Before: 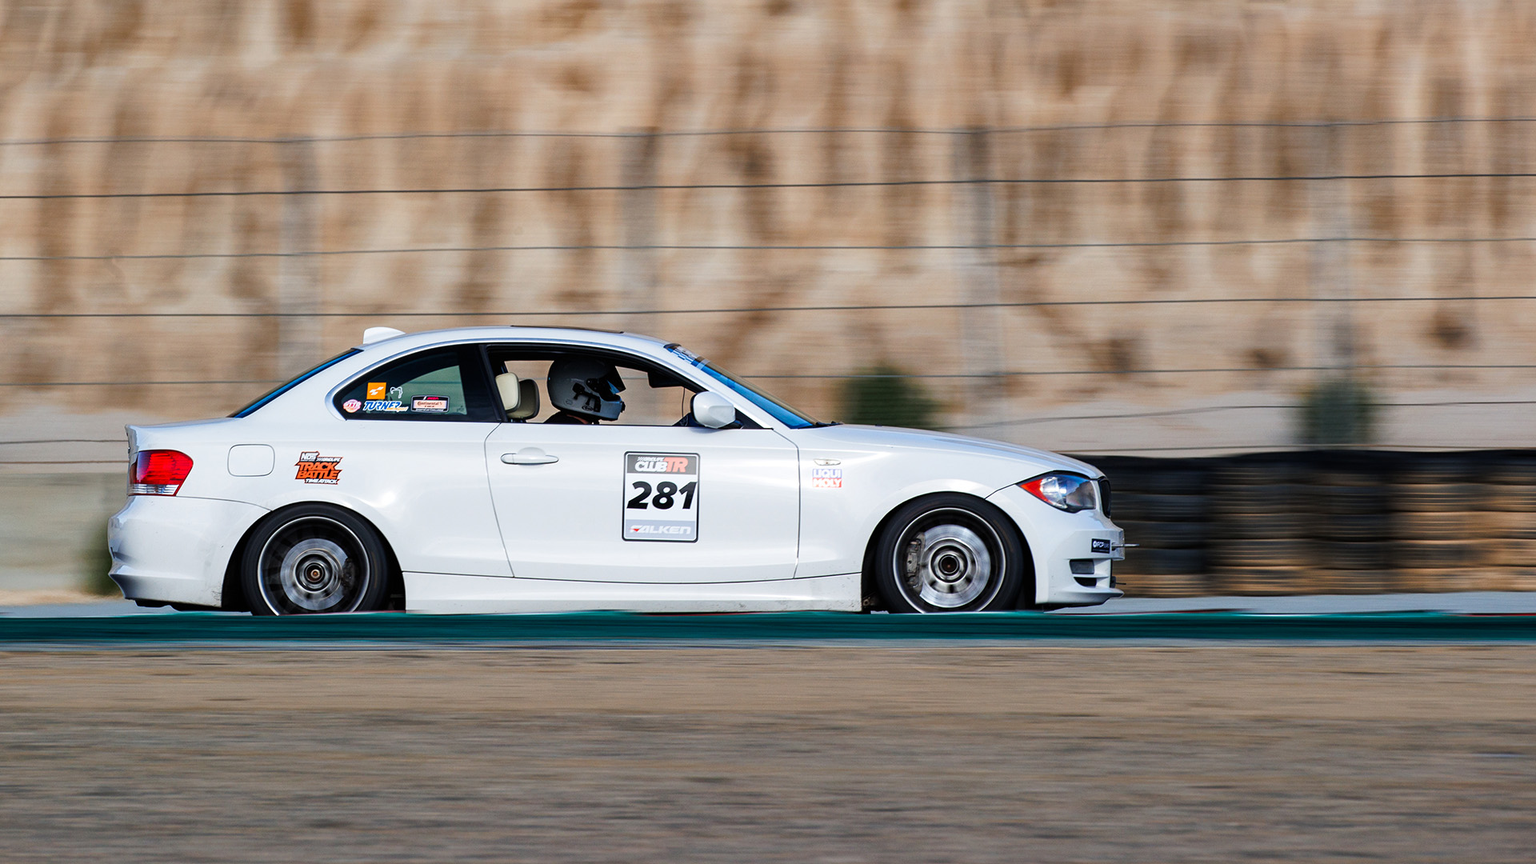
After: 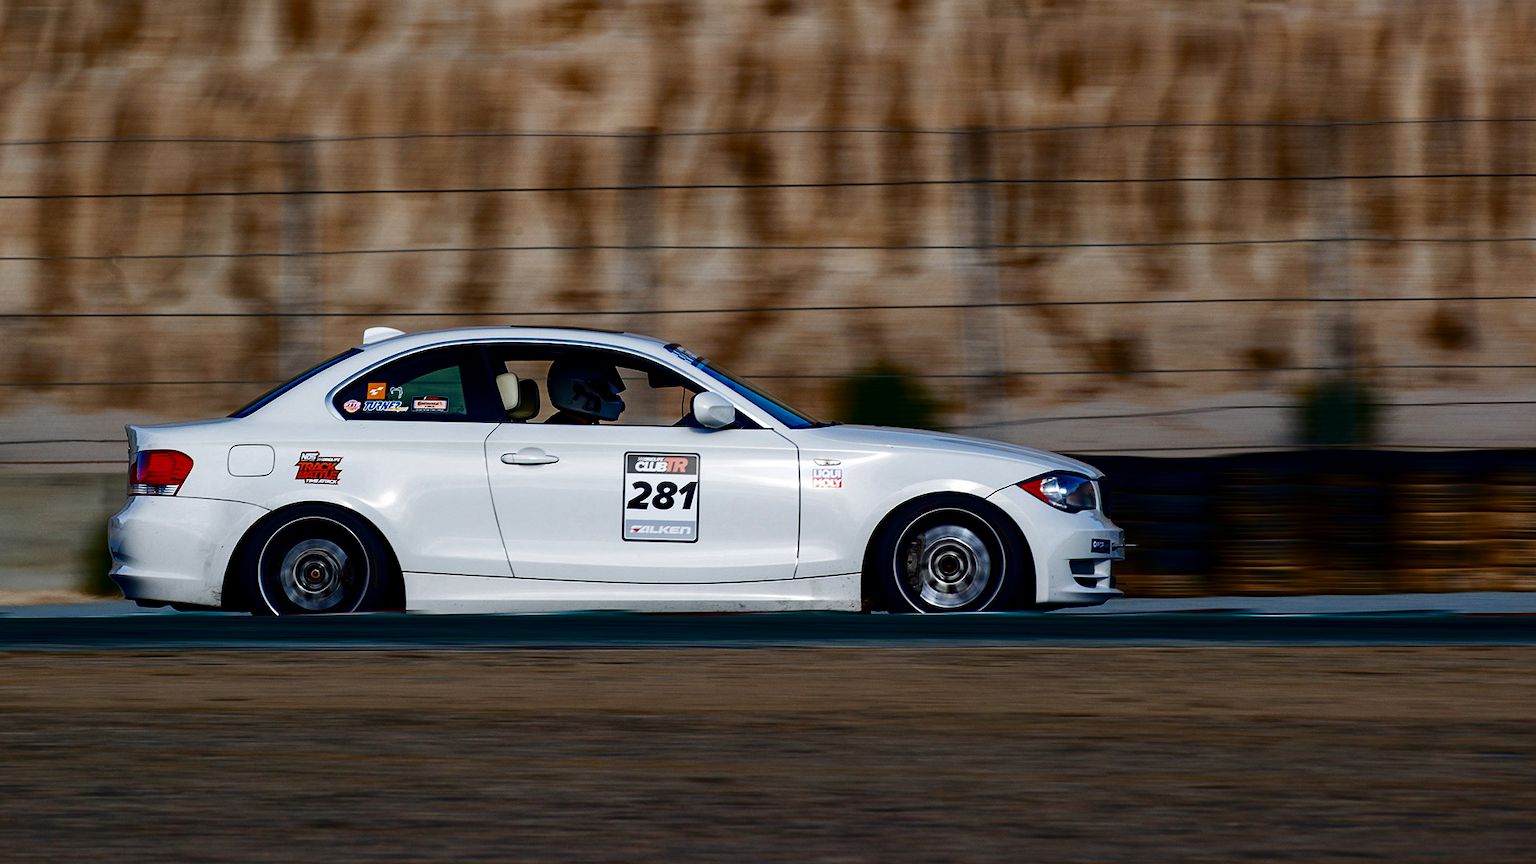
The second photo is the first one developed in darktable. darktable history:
contrast brightness saturation: contrast 0.089, brightness -0.585, saturation 0.171
